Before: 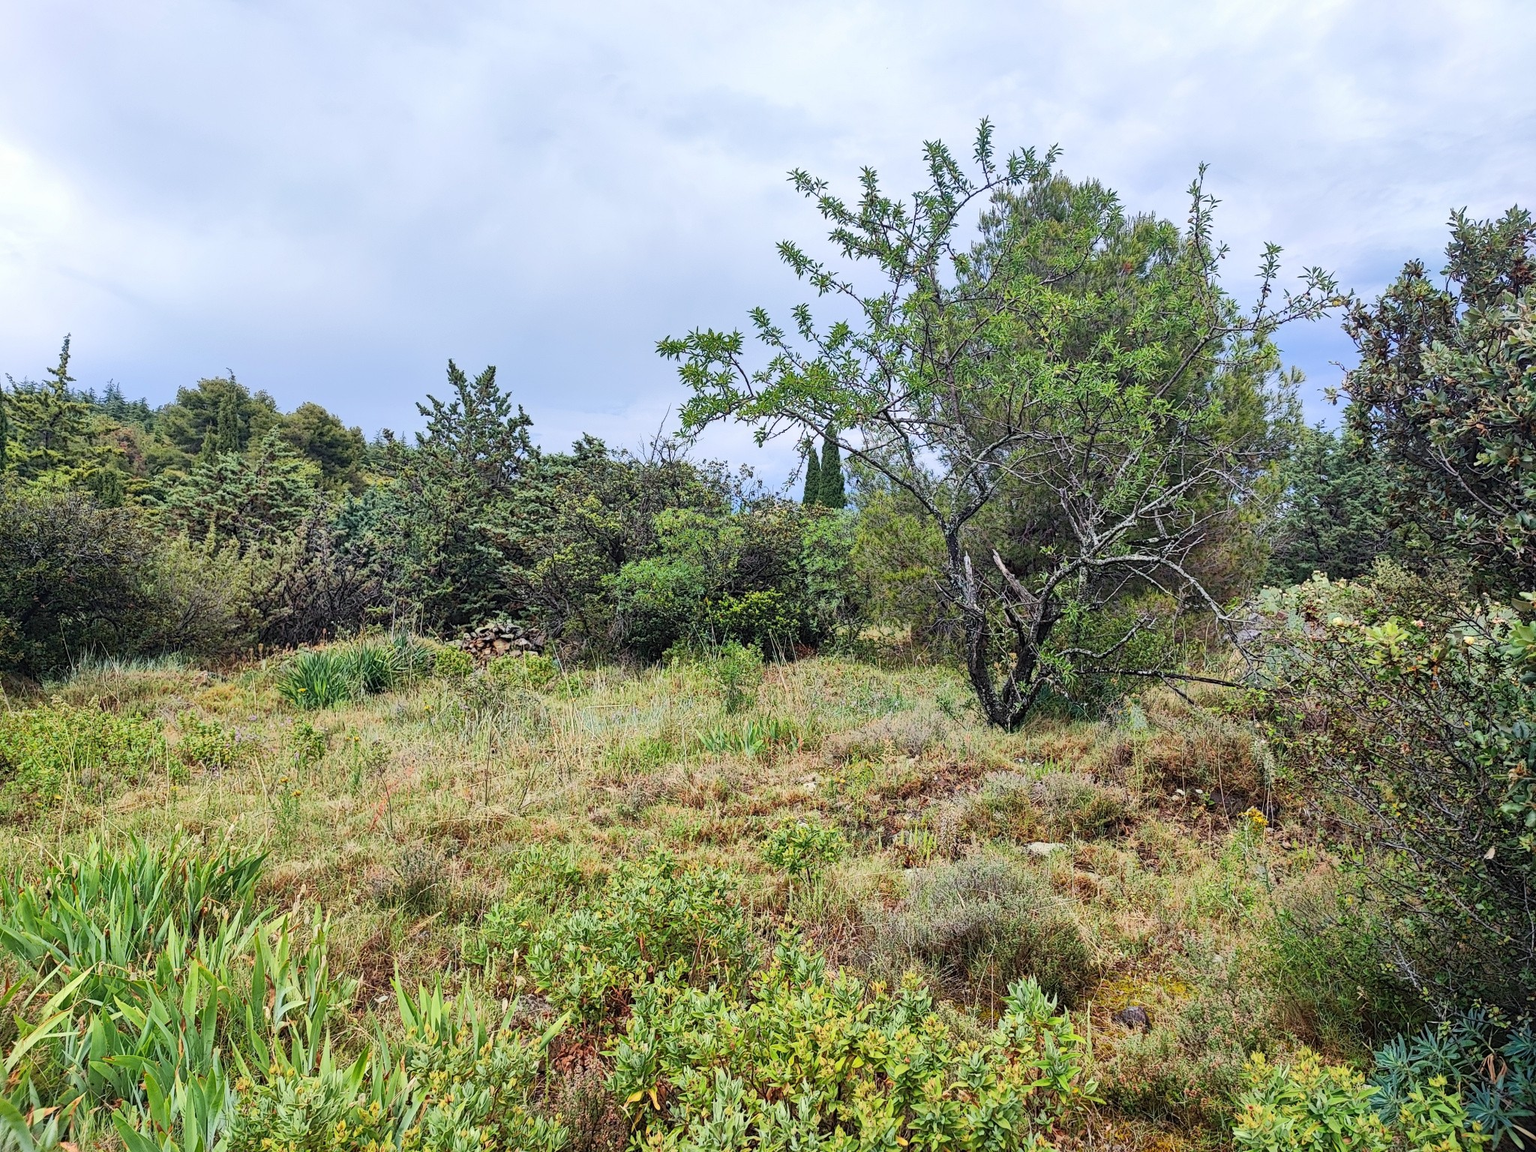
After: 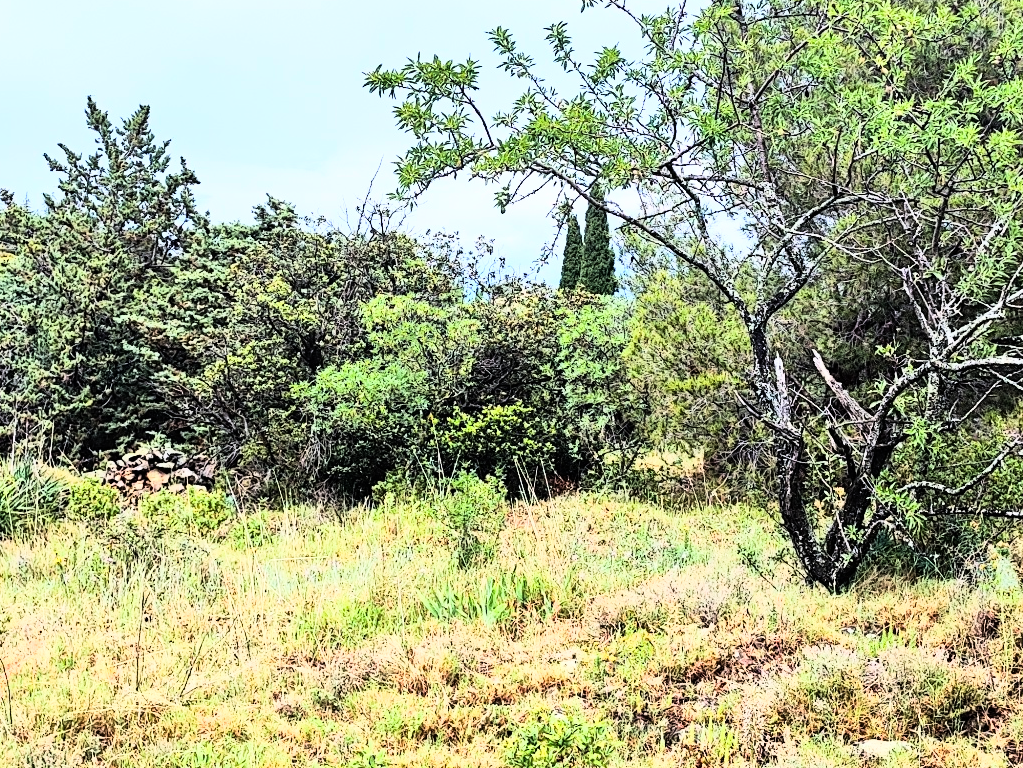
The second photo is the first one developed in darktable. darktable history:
rgb curve: curves: ch0 [(0, 0) (0.21, 0.15) (0.24, 0.21) (0.5, 0.75) (0.75, 0.96) (0.89, 0.99) (1, 1)]; ch1 [(0, 0.02) (0.21, 0.13) (0.25, 0.2) (0.5, 0.67) (0.75, 0.9) (0.89, 0.97) (1, 1)]; ch2 [(0, 0.02) (0.21, 0.13) (0.25, 0.2) (0.5, 0.67) (0.75, 0.9) (0.89, 0.97) (1, 1)], compensate middle gray true
crop: left 25%, top 25%, right 25%, bottom 25%
haze removal: compatibility mode true, adaptive false
